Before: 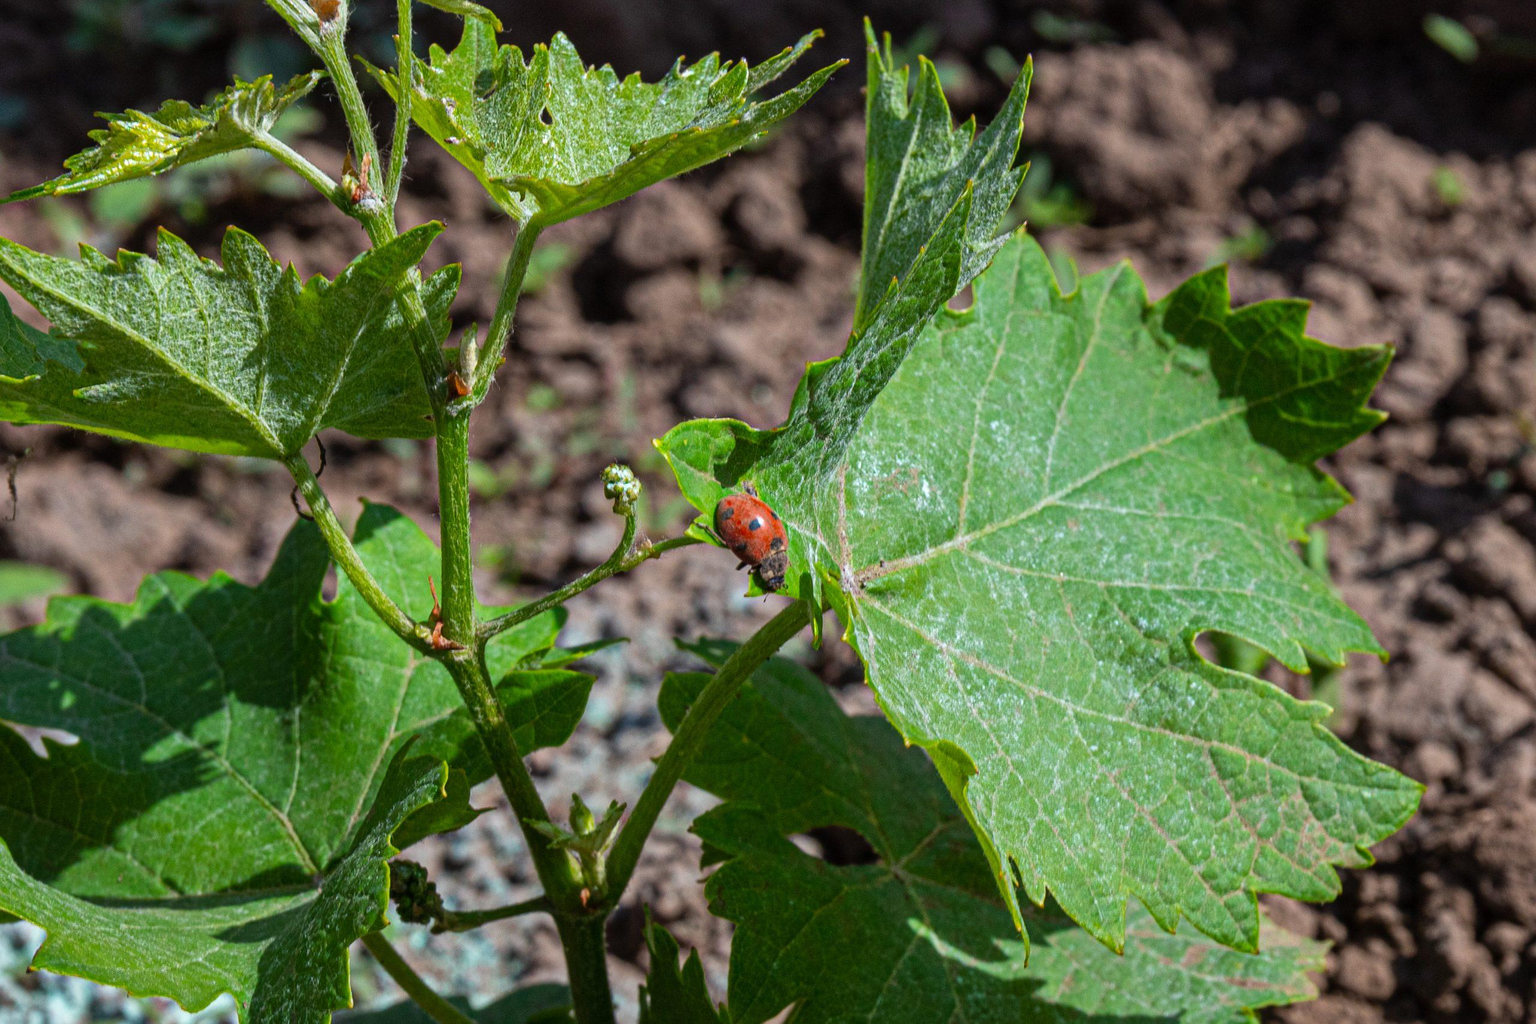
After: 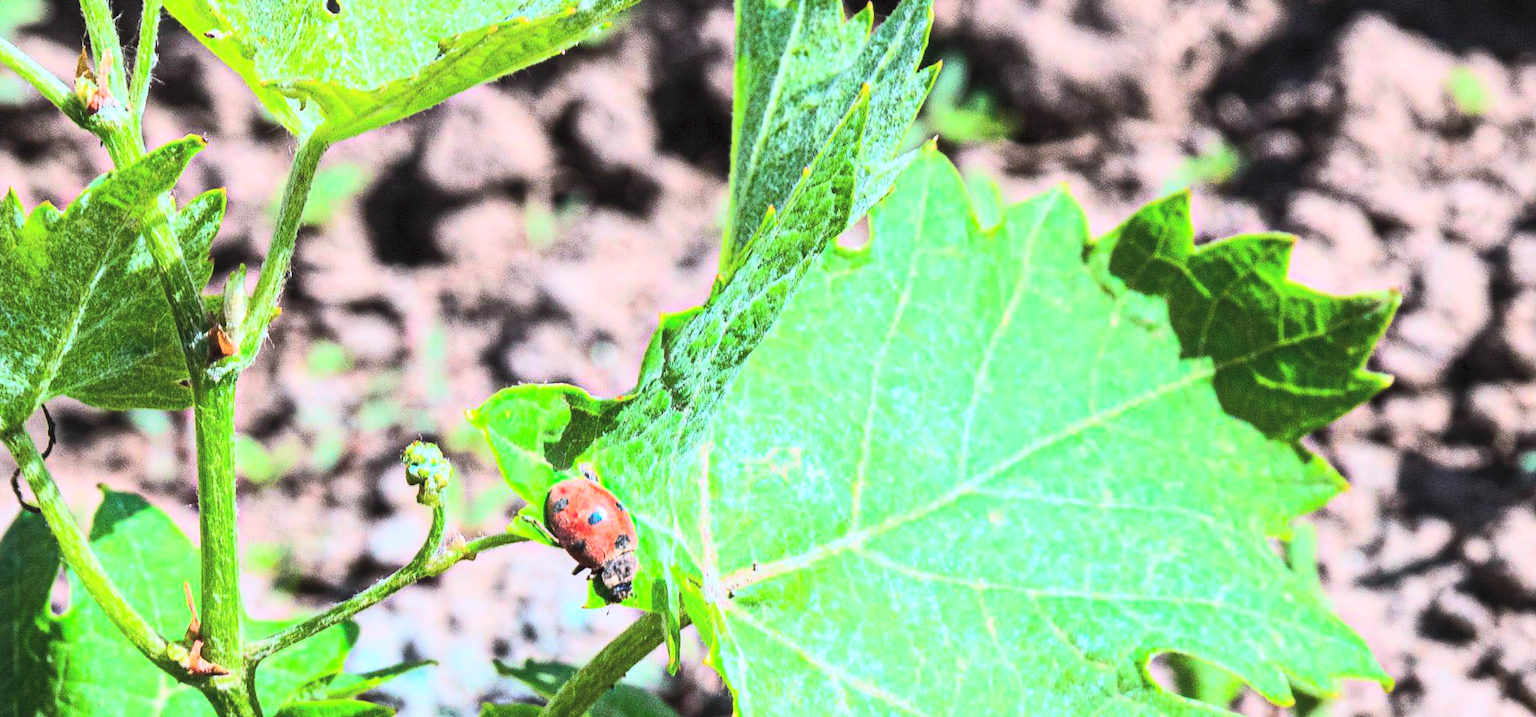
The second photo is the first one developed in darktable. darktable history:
exposure: black level correction 0.001, exposure 0.5 EV, compensate exposure bias true, compensate highlight preservation false
color calibration: output R [0.972, 0.068, -0.094, 0], output G [-0.178, 1.216, -0.086, 0], output B [0.095, -0.136, 0.98, 0], illuminant custom, x 0.371, y 0.381, temperature 4283.16 K
contrast brightness saturation: brightness 0.28
tone curve: curves: ch0 [(0, 0) (0.427, 0.375) (0.616, 0.801) (1, 1)], color space Lab, linked channels, preserve colors none
crop: left 18.38%, top 11.092%, right 2.134%, bottom 33.217%
